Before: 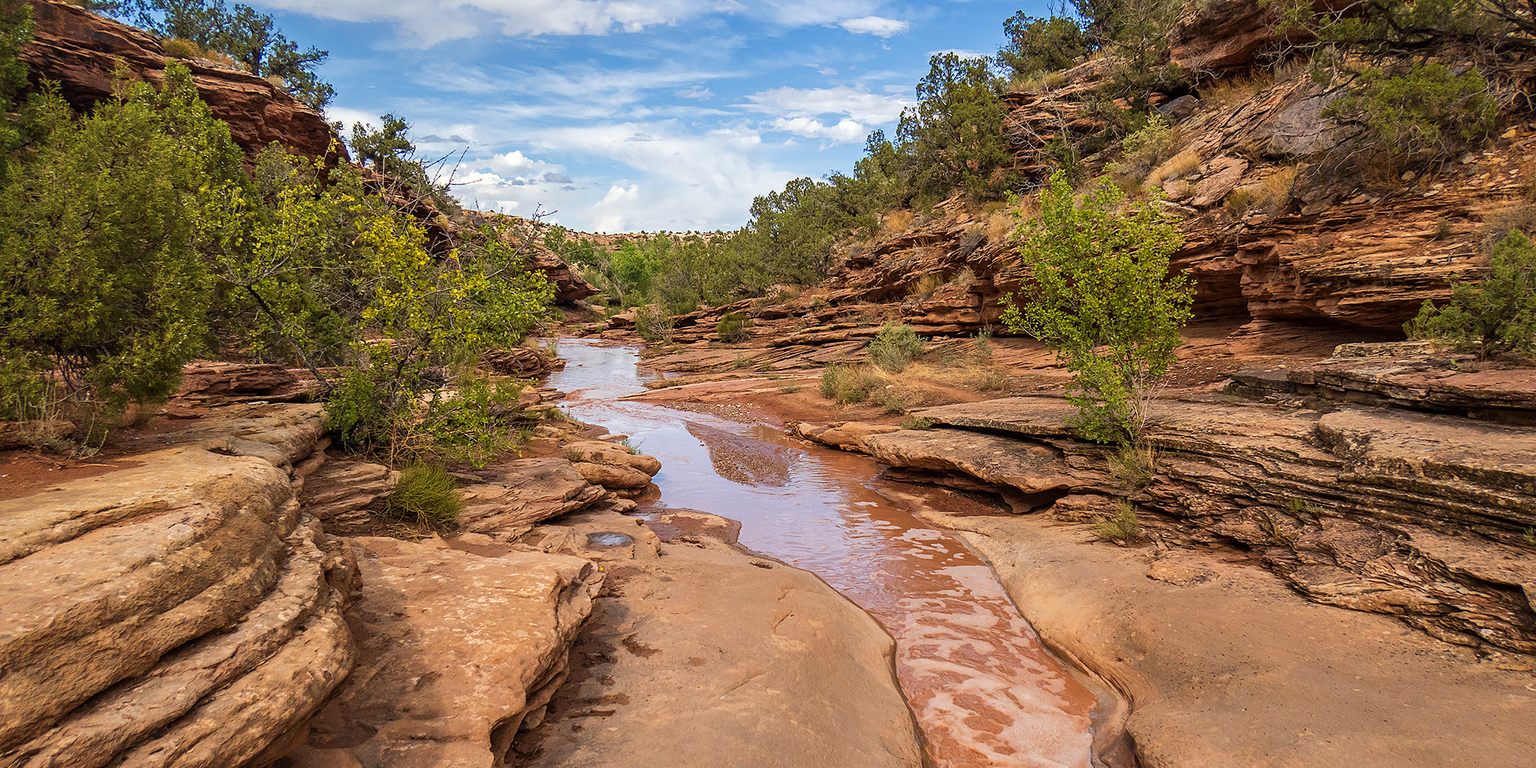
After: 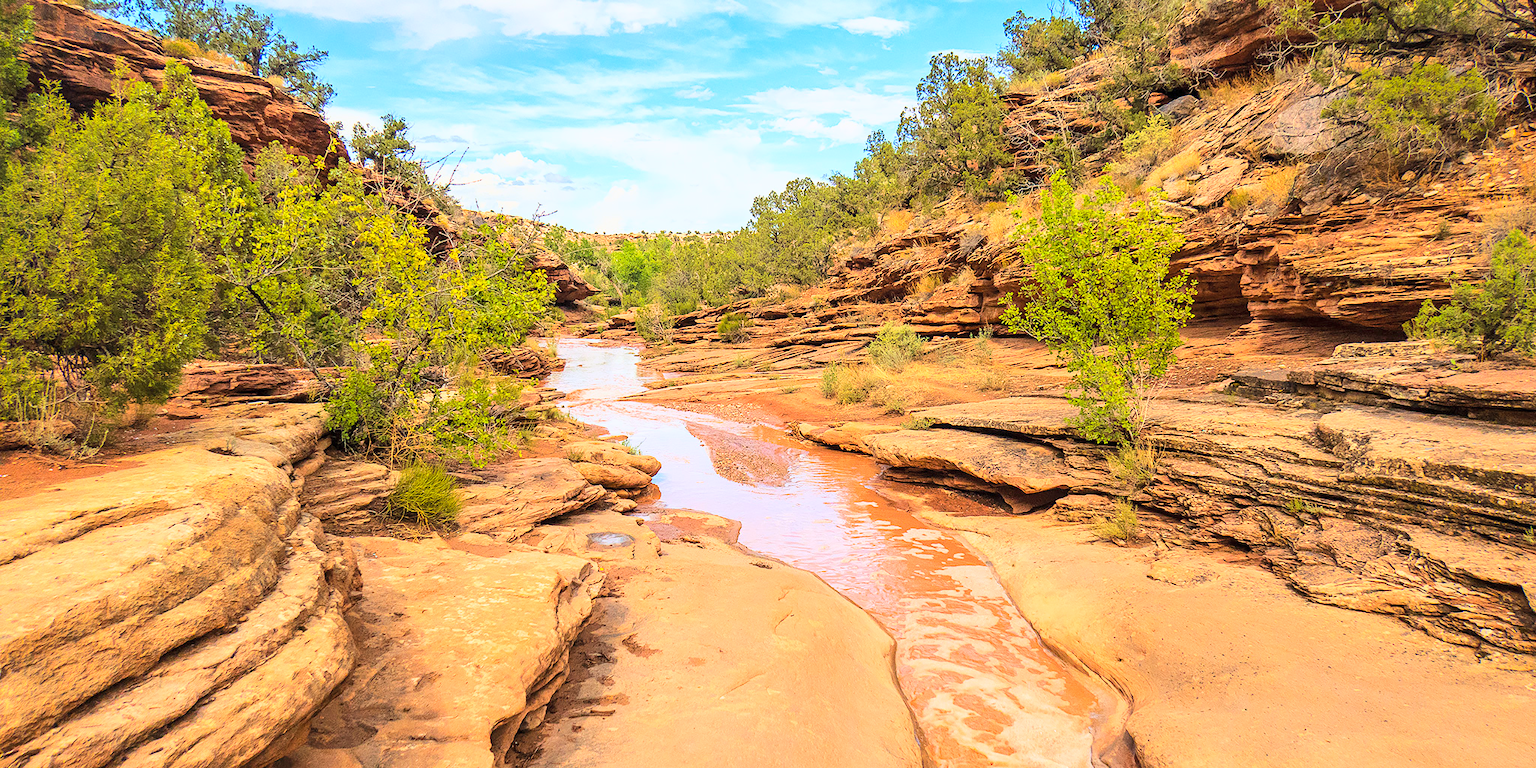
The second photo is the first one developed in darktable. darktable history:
exposure: exposure 0.197 EV, compensate highlight preservation false
contrast brightness saturation: brightness 0.09, saturation 0.19
base curve: curves: ch0 [(0, 0) (0.025, 0.046) (0.112, 0.277) (0.467, 0.74) (0.814, 0.929) (1, 0.942)]
rgb curve: curves: ch2 [(0, 0) (0.567, 0.512) (1, 1)], mode RGB, independent channels
